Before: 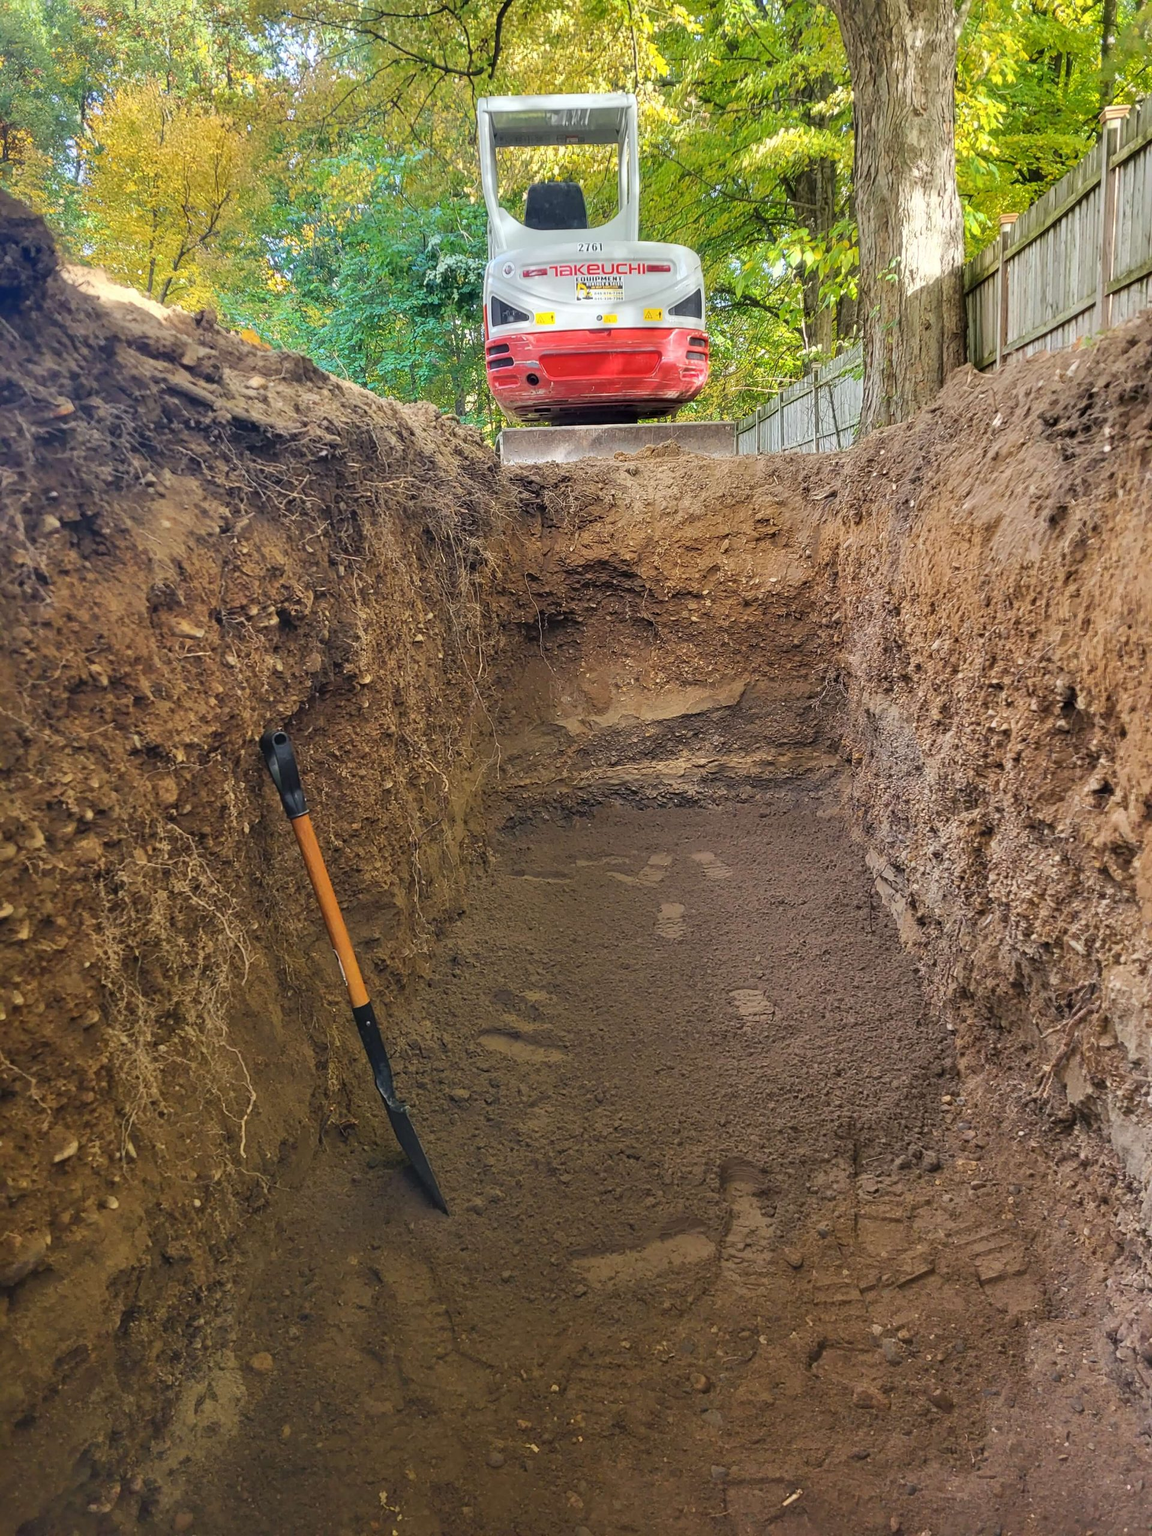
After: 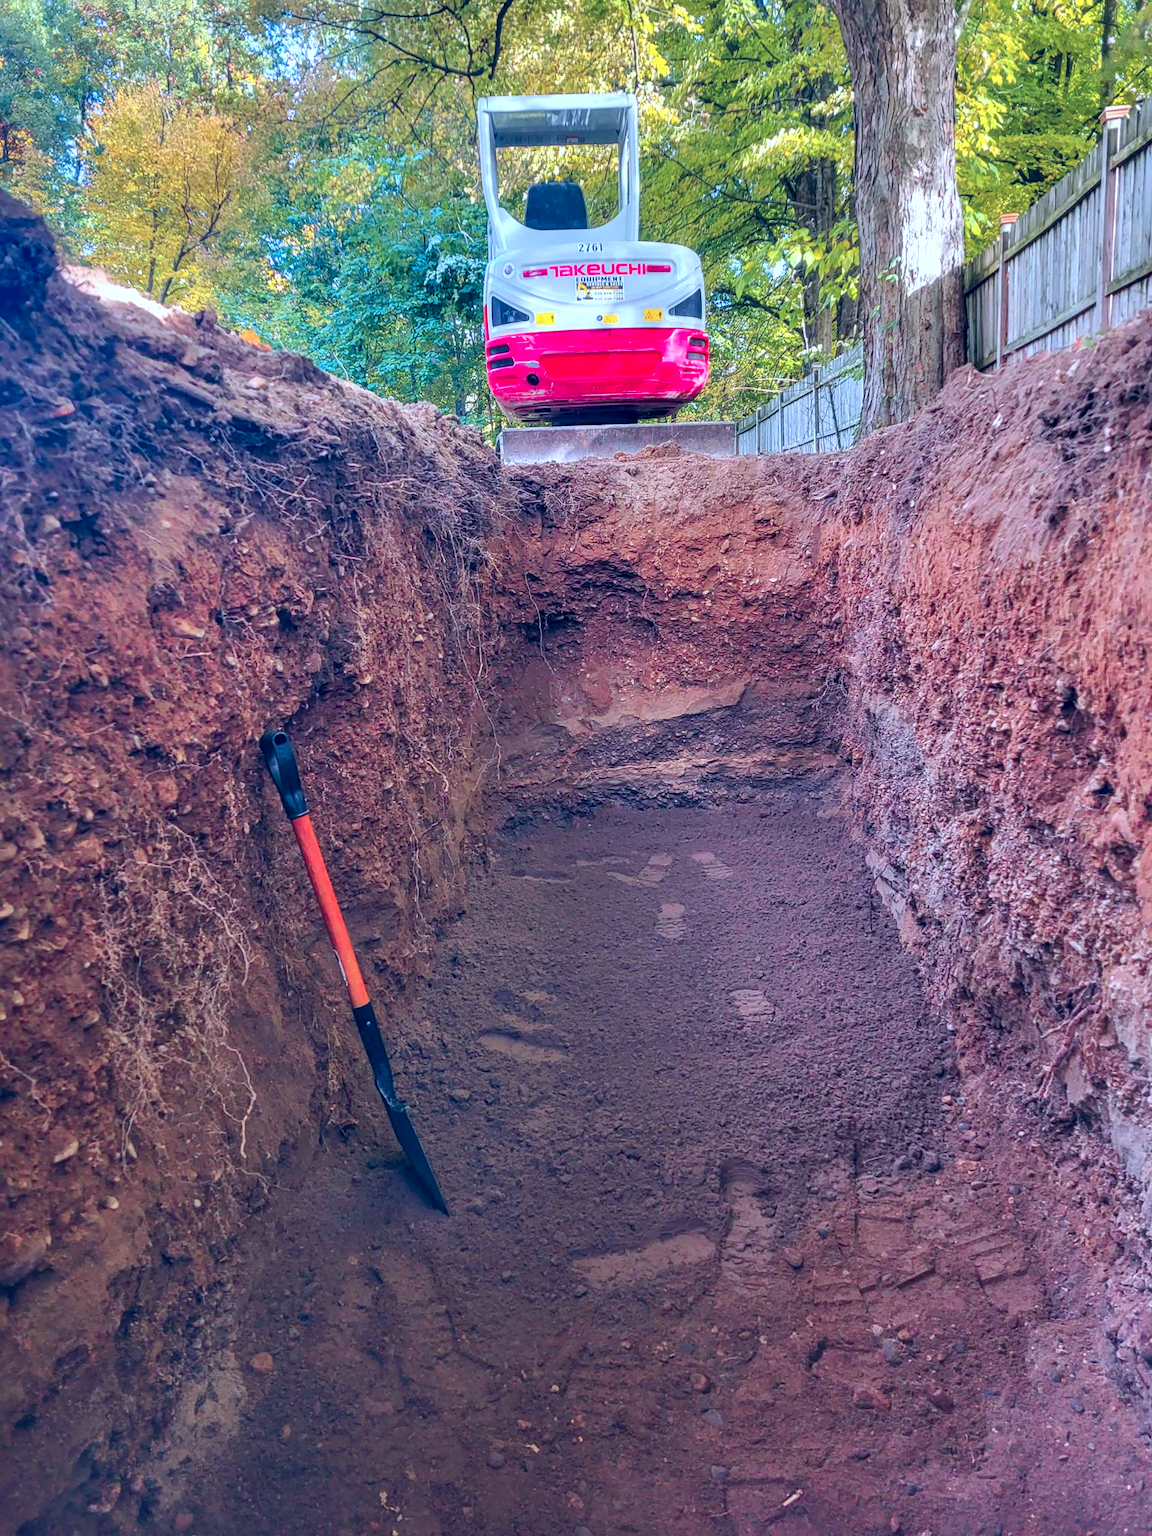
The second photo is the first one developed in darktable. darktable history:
tone curve: curves: ch1 [(0, 0) (0.108, 0.197) (0.5, 0.5) (0.681, 0.885) (1, 1)]; ch2 [(0, 0) (0.28, 0.151) (1, 1)], color space Lab, independent channels, preserve colors none
local contrast: on, module defaults
